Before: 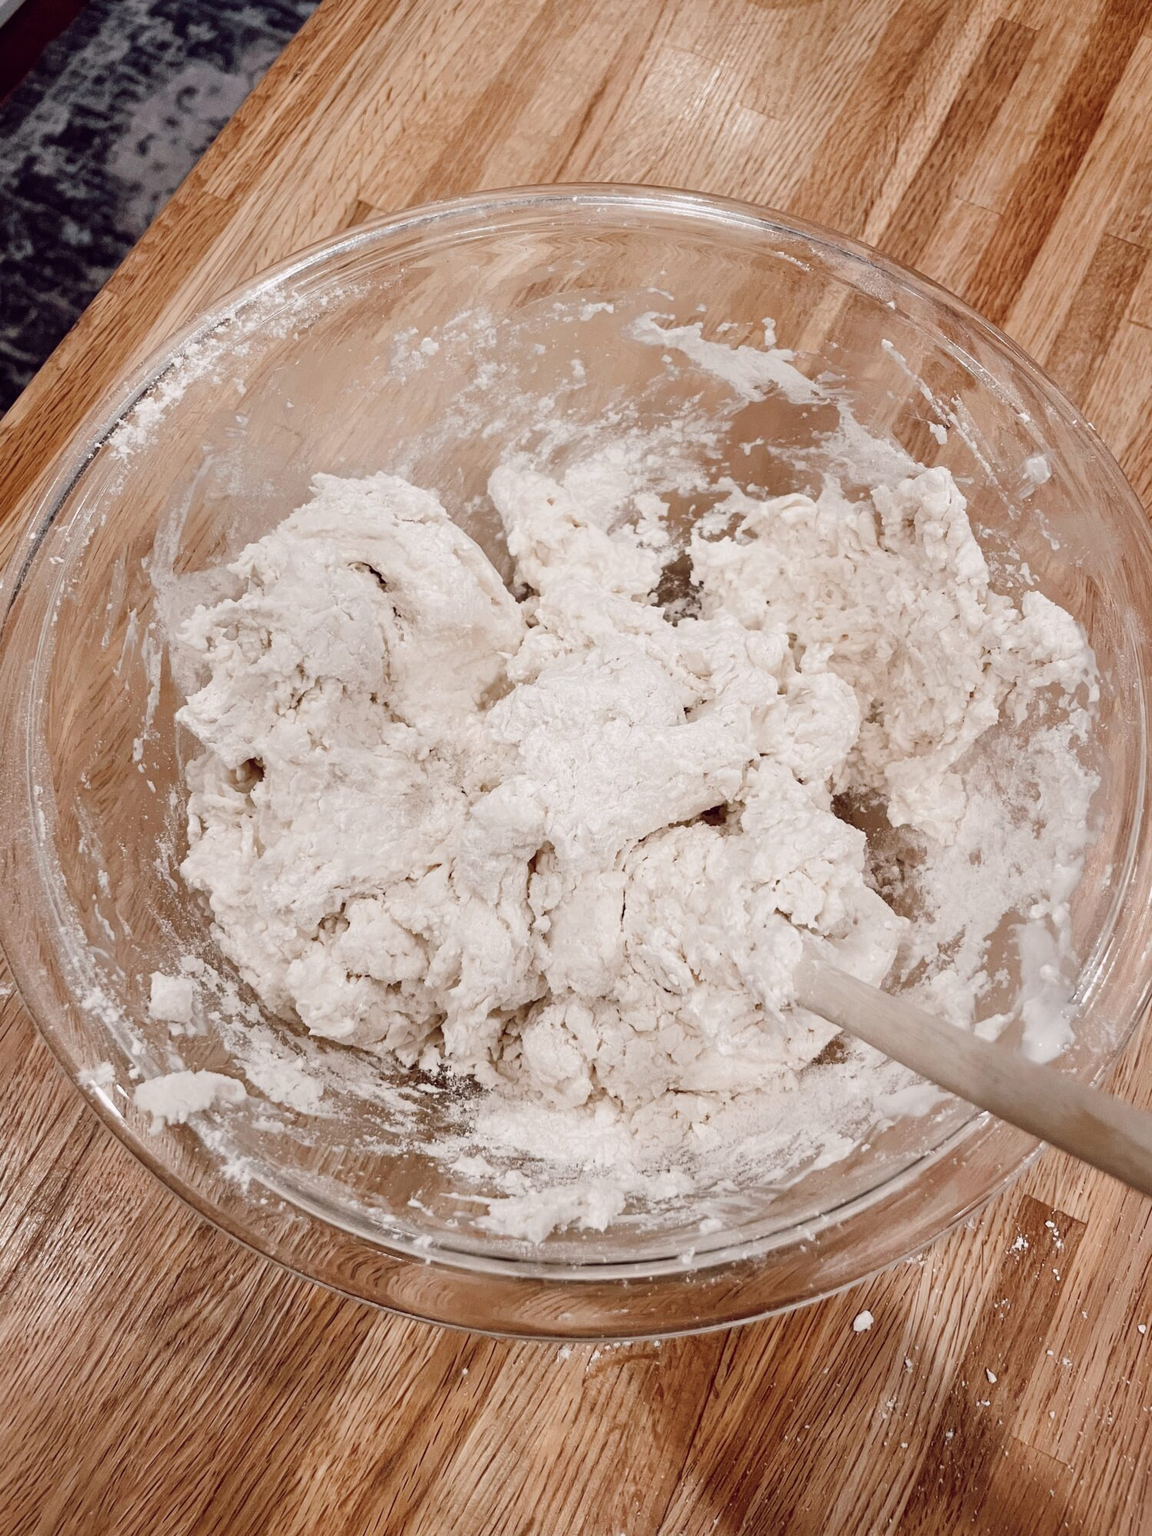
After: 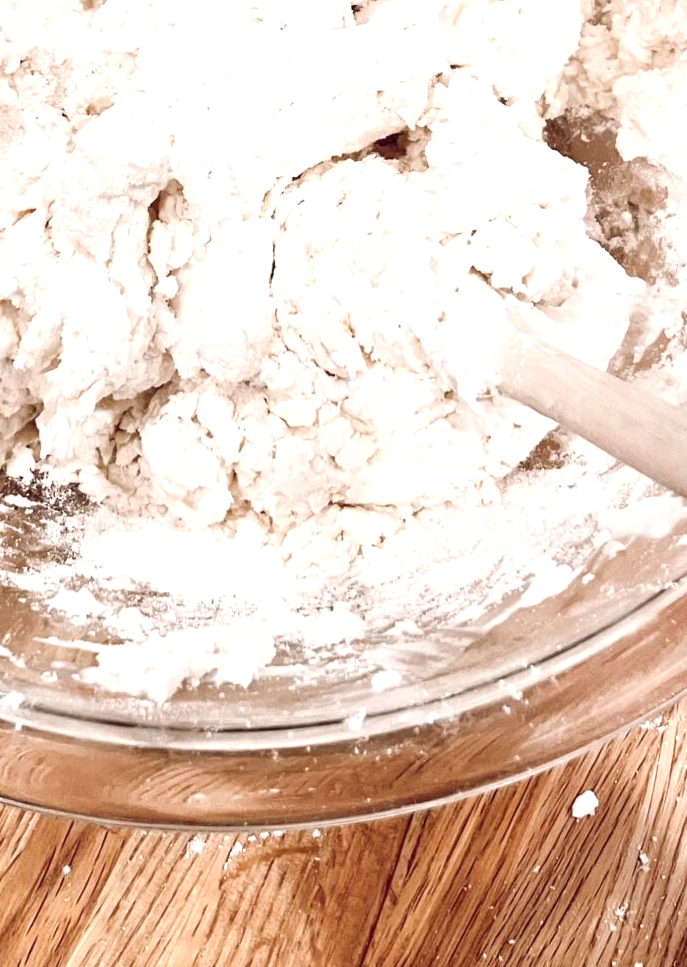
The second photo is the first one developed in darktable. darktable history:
crop: left 35.976%, top 45.819%, right 18.162%, bottom 5.807%
exposure: black level correction 0, exposure 0.9 EV, compensate highlight preservation false
